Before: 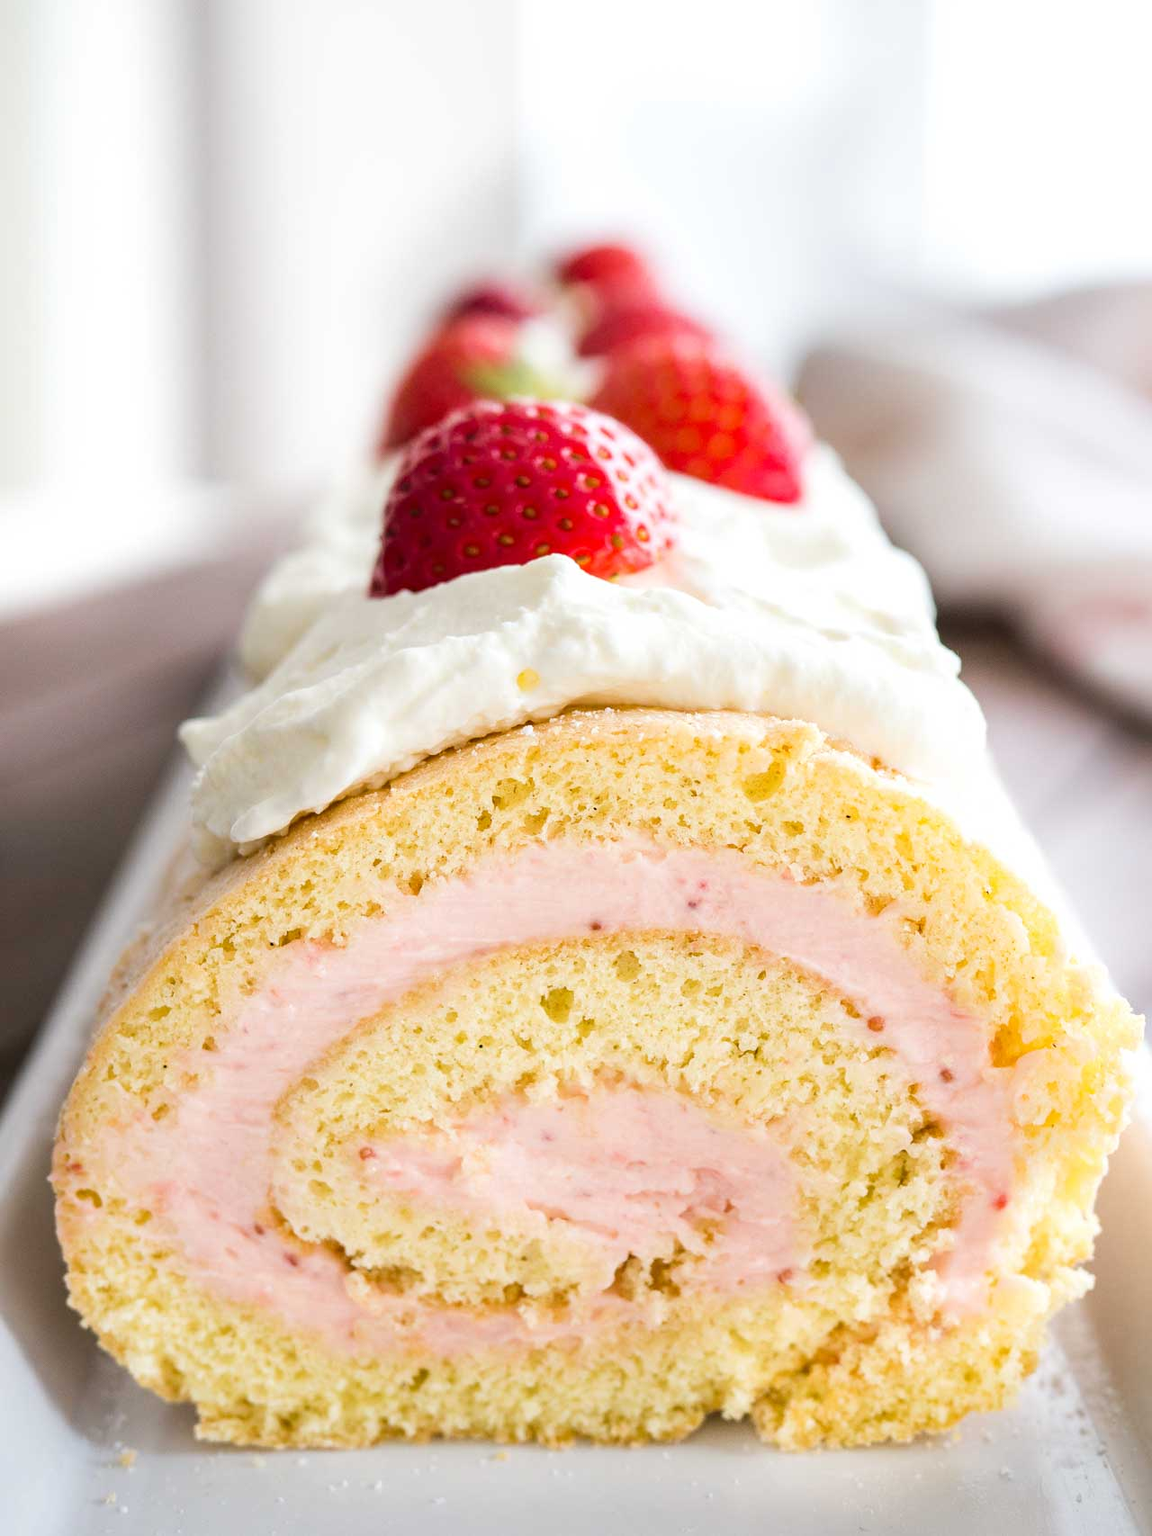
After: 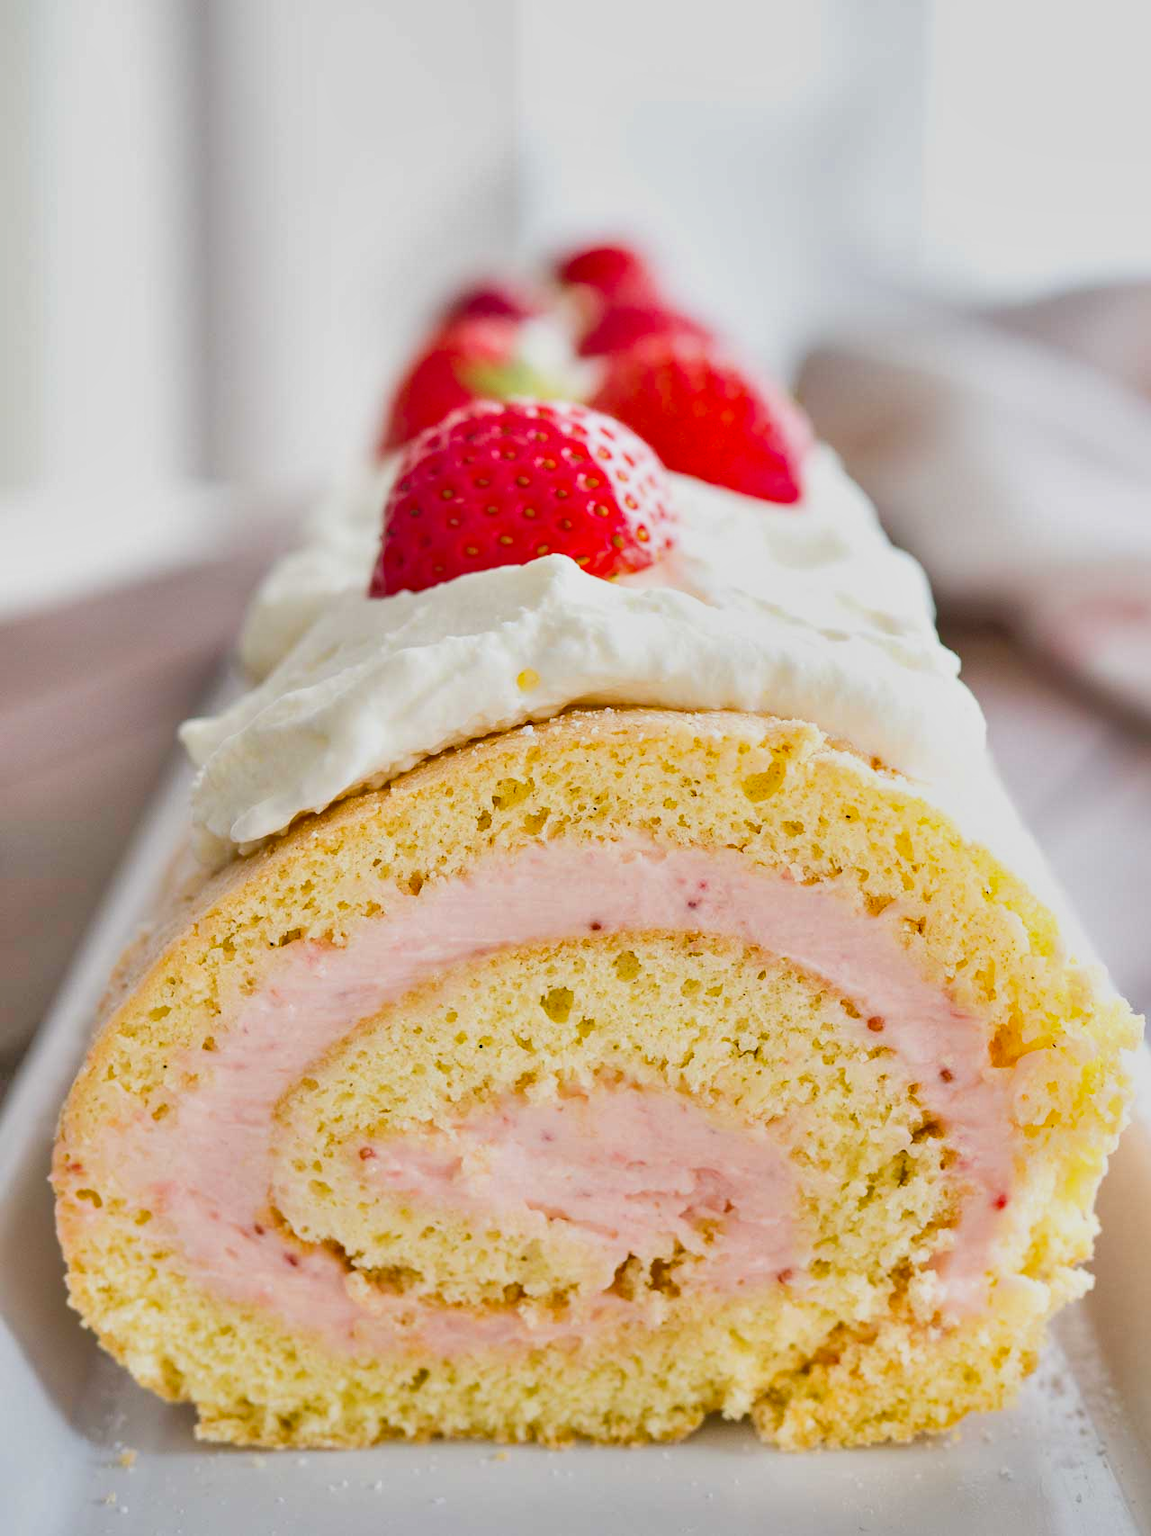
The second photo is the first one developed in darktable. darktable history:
tone equalizer: -7 EV 0.15 EV, -6 EV 0.6 EV, -5 EV 1.15 EV, -4 EV 1.33 EV, -3 EV 1.15 EV, -2 EV 0.6 EV, -1 EV 0.15 EV, mask exposure compensation -0.5 EV
shadows and highlights: shadows 43.71, white point adjustment -1.46, soften with gaussian
rgb levels: preserve colors sum RGB, levels [[0.038, 0.433, 0.934], [0, 0.5, 1], [0, 0.5, 1]]
